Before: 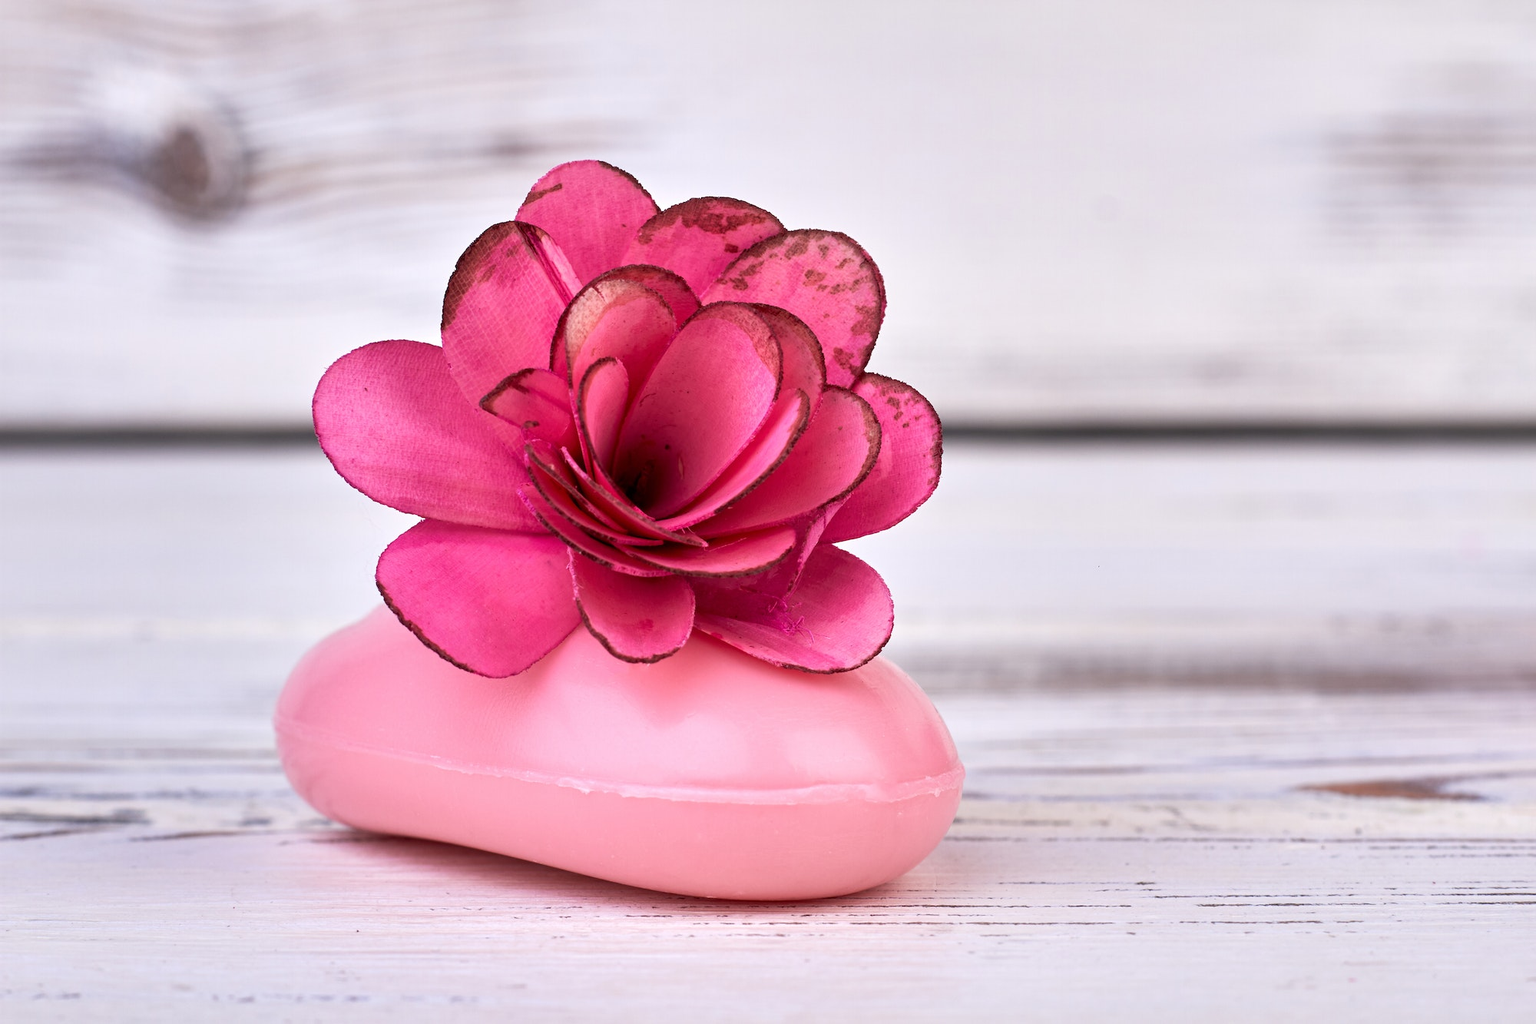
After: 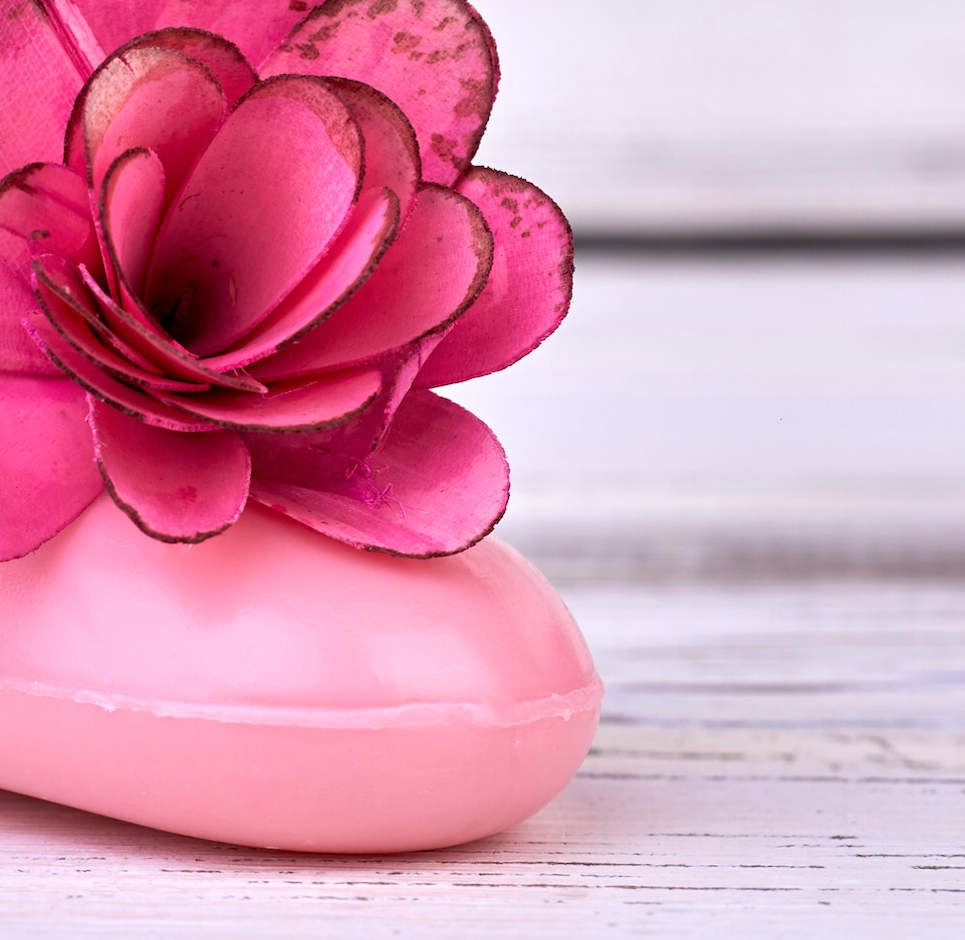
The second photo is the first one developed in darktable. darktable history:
white balance: red 1.009, blue 1.027
crop: left 31.379%, top 24.658%, right 20.326%, bottom 6.628%
rotate and perspective: lens shift (horizontal) -0.055, automatic cropping off
